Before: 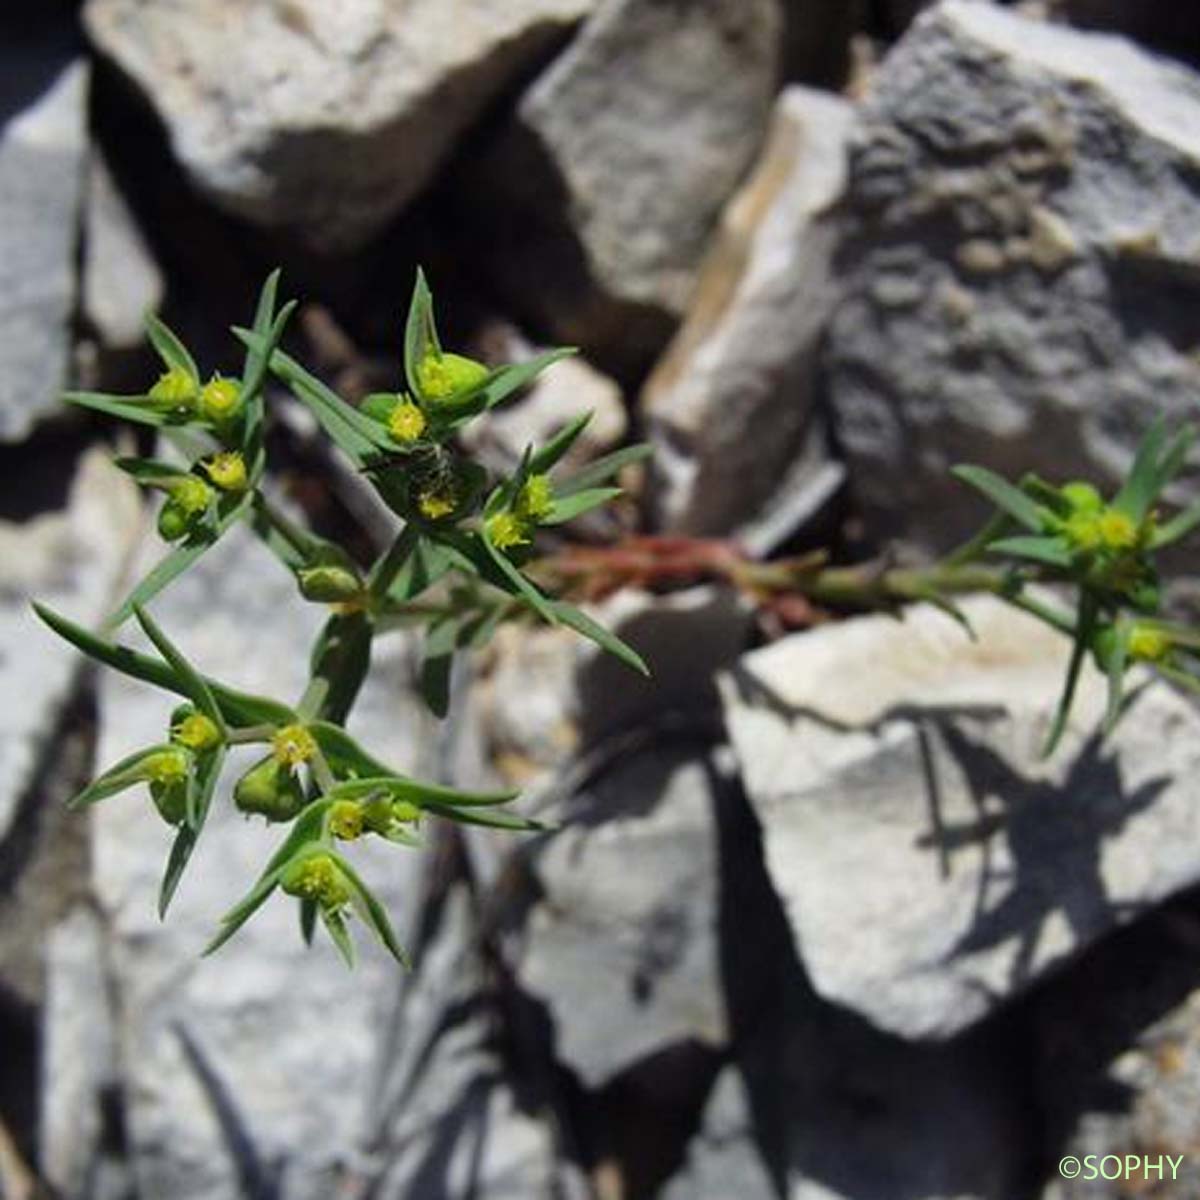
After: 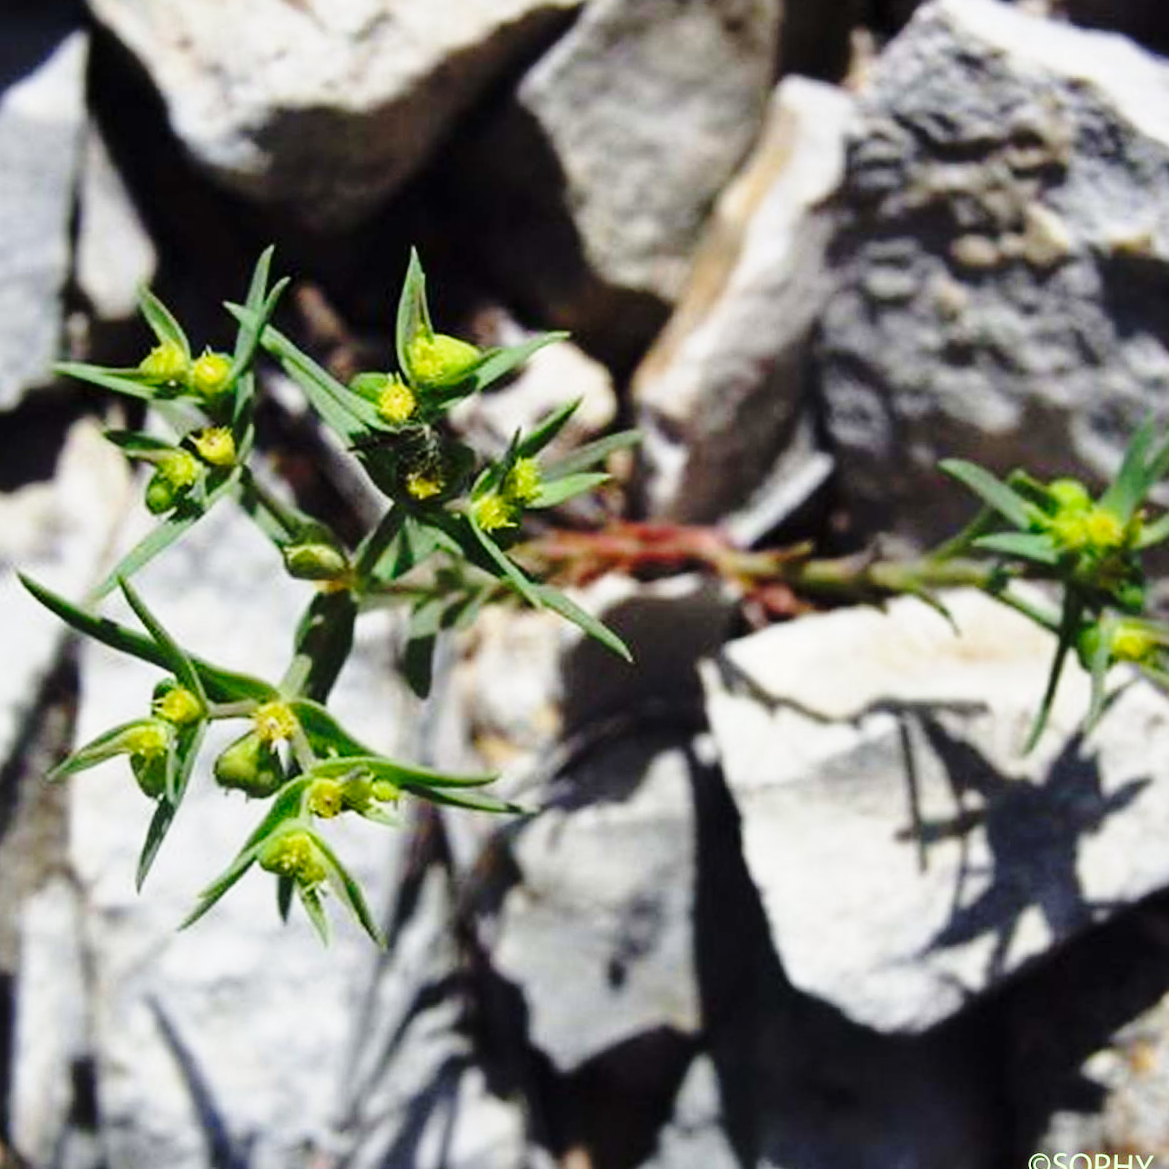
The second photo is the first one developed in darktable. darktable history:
crop and rotate: angle -1.53°
base curve: curves: ch0 [(0, 0) (0.028, 0.03) (0.121, 0.232) (0.46, 0.748) (0.859, 0.968) (1, 1)], preserve colors none
shadows and highlights: shadows 20.43, highlights -19.89, soften with gaussian
